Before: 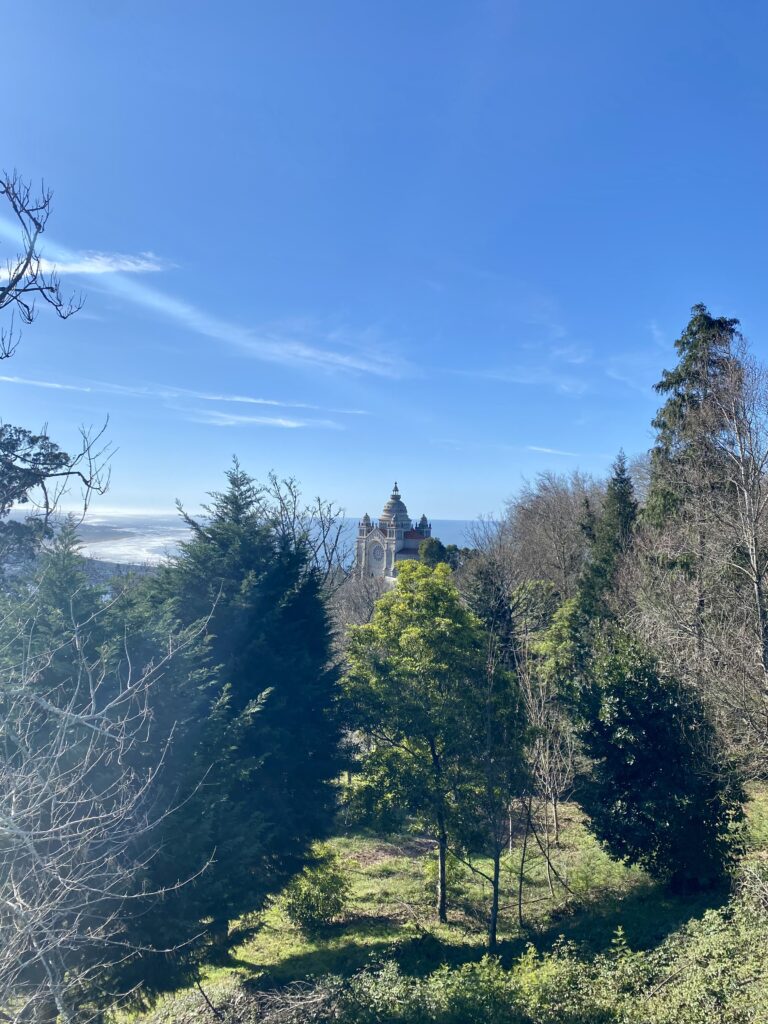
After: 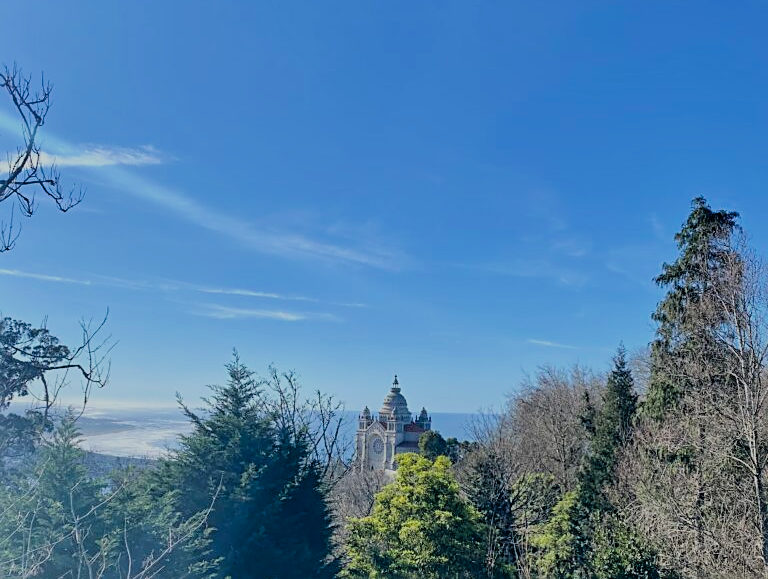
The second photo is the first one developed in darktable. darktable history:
sharpen: on, module defaults
filmic rgb: black relative exposure -6.07 EV, white relative exposure 6.95 EV, hardness 2.27, color science v6 (2022)
crop and rotate: top 10.5%, bottom 32.904%
